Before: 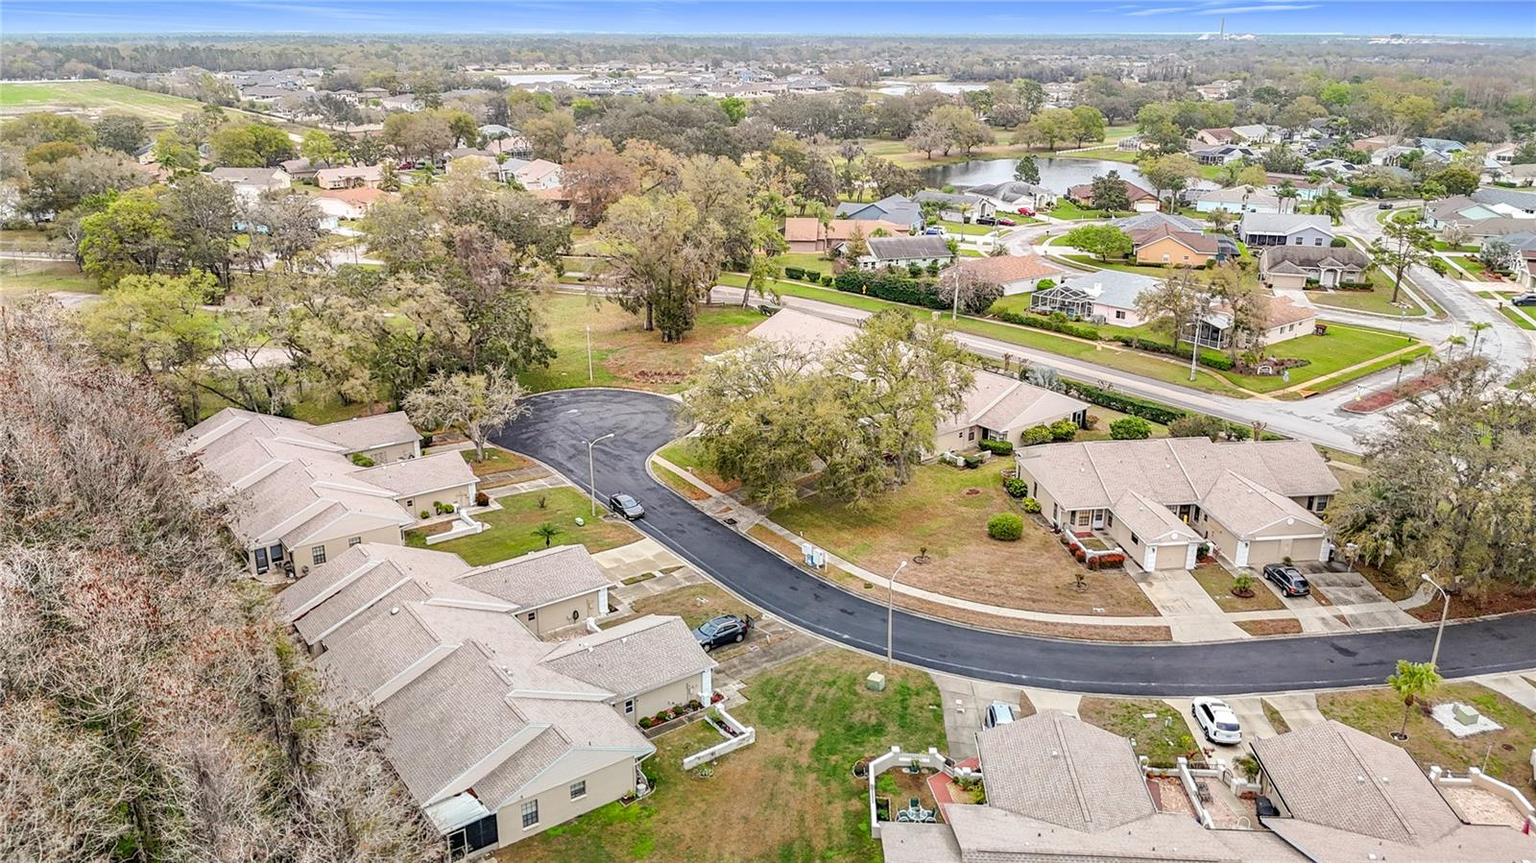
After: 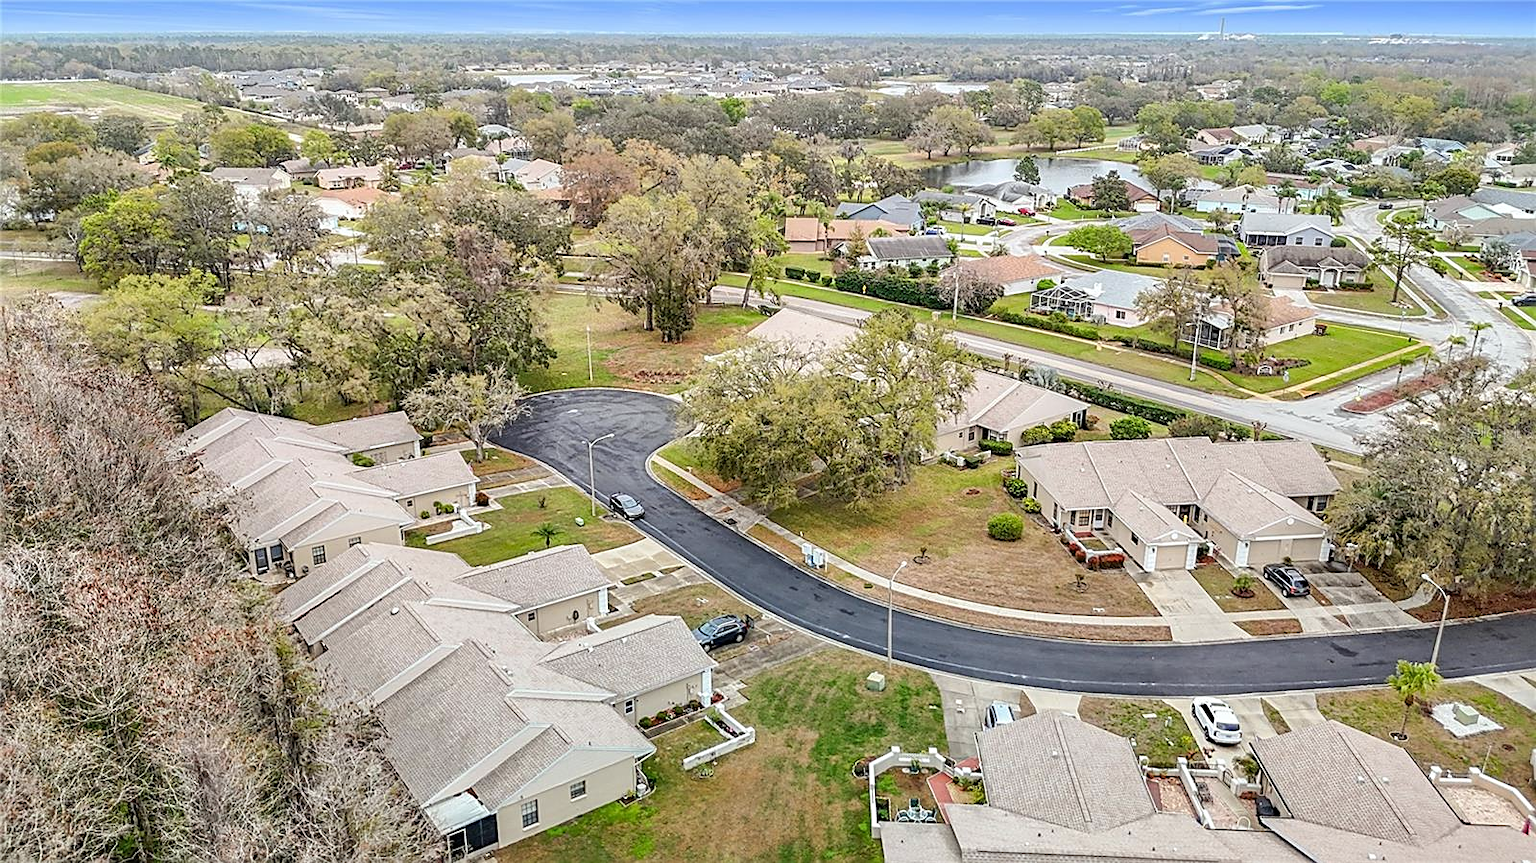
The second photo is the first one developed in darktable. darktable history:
white balance: red 0.978, blue 0.999
sharpen: on, module defaults
